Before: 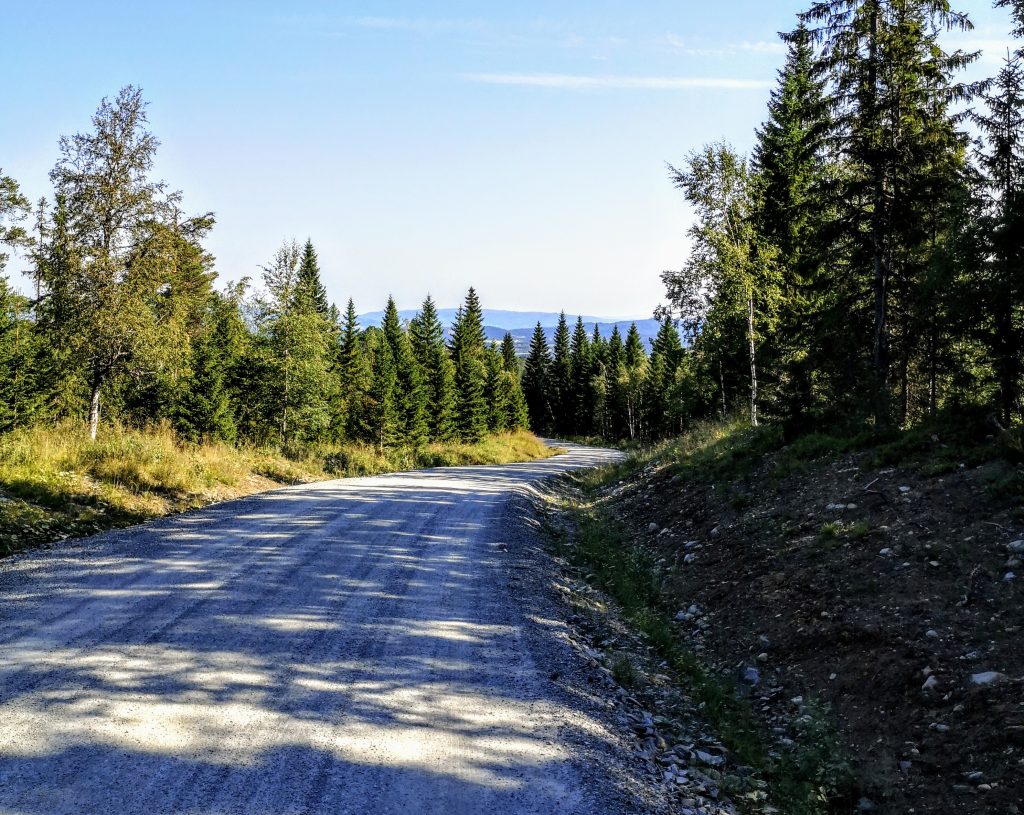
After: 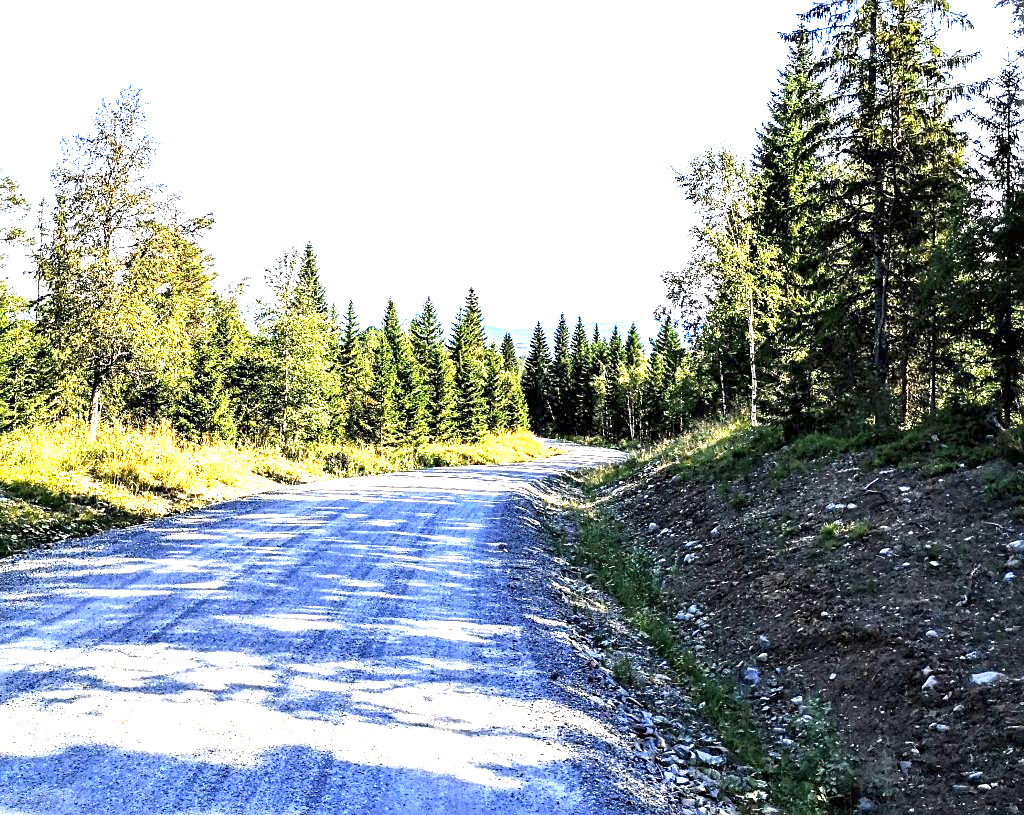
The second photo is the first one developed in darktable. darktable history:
exposure: black level correction 0, exposure 2.088 EV, compensate exposure bias true, compensate highlight preservation false
white balance: red 1.009, blue 1.027
sharpen: on, module defaults
